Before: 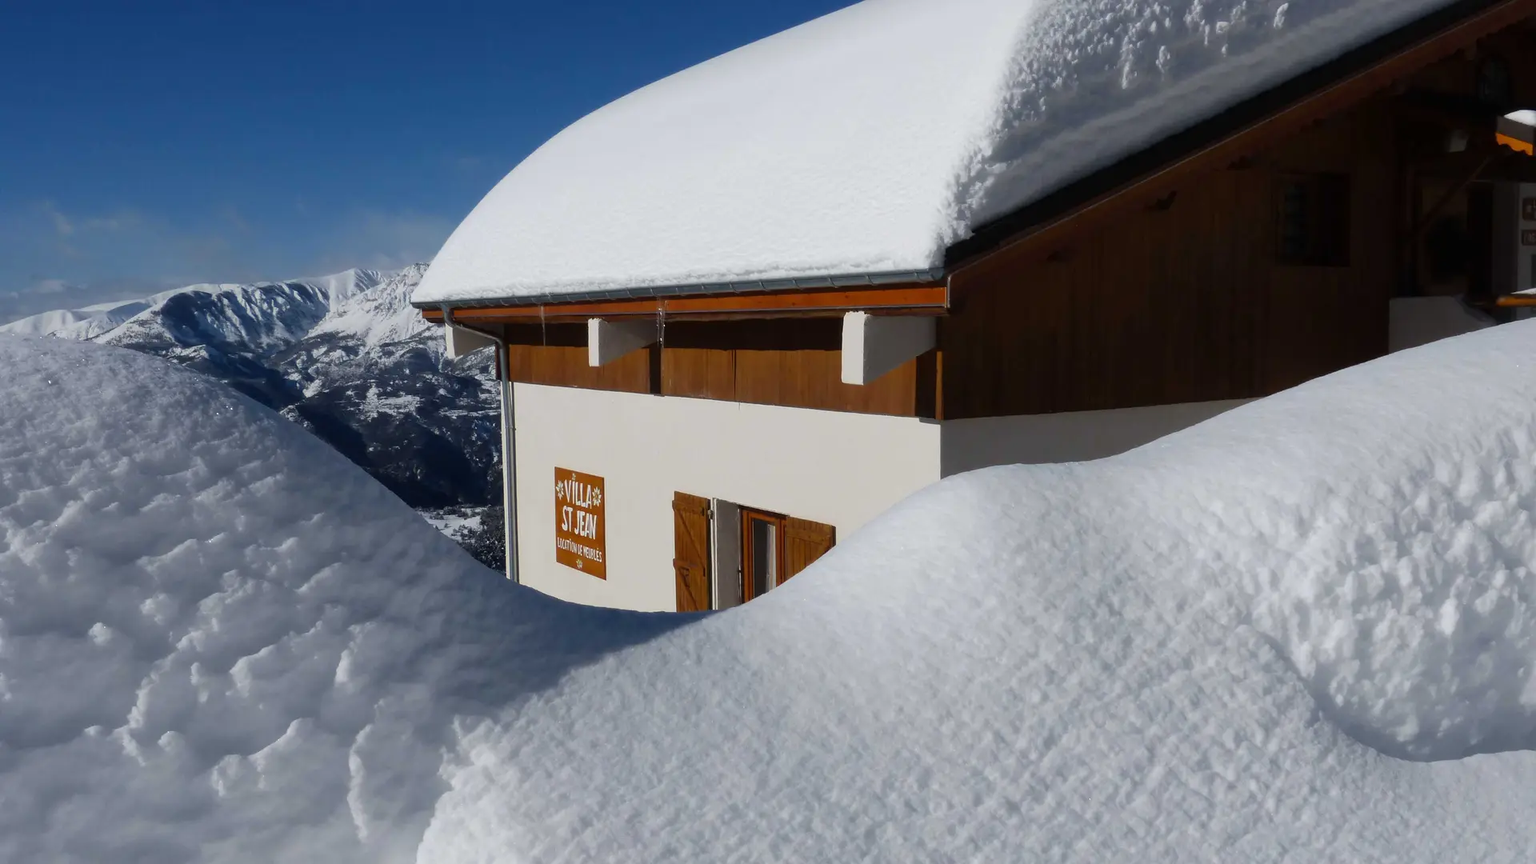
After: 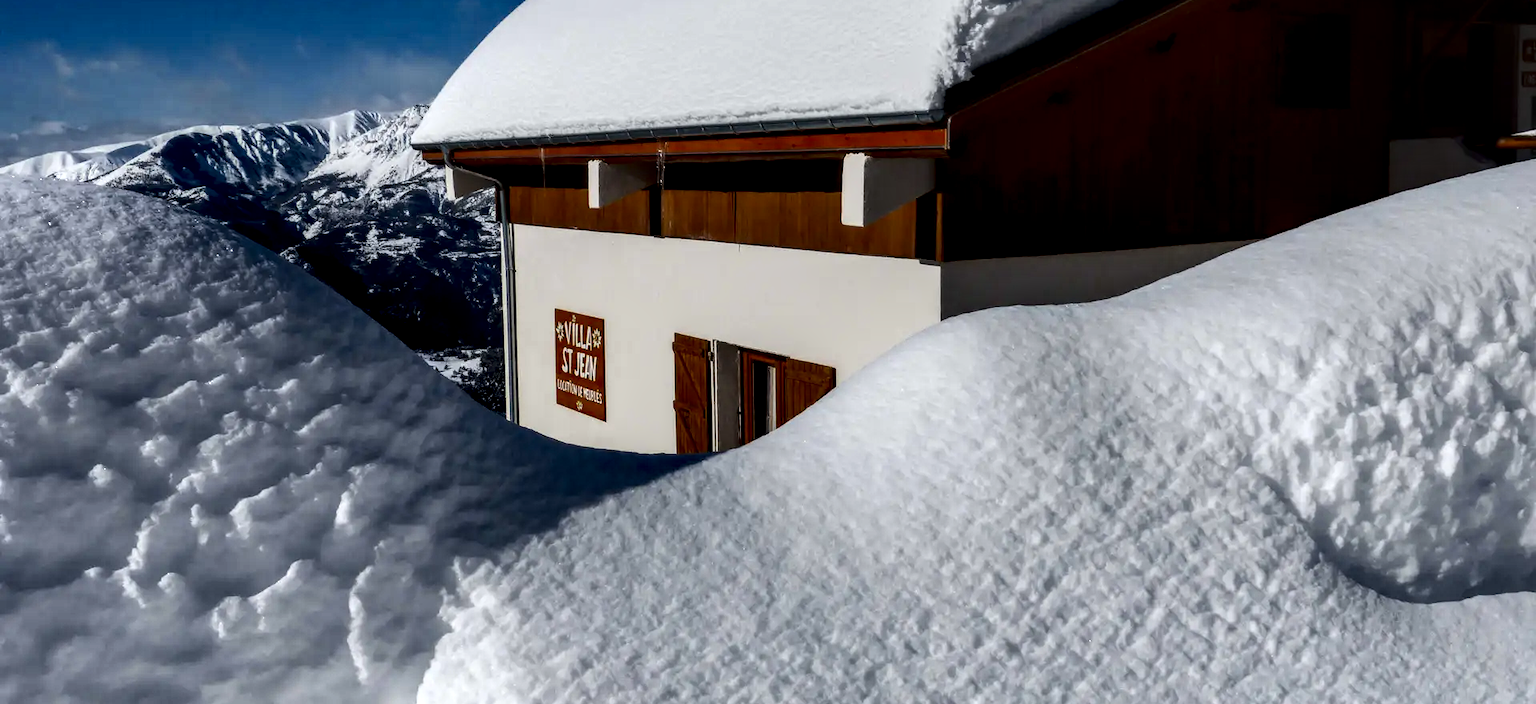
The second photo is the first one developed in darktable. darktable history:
contrast brightness saturation: contrast 0.204, brightness -0.11, saturation 0.099
local contrast: highlights 21%, shadows 70%, detail 170%
crop and rotate: top 18.448%
exposure: black level correction -0.001, exposure 0.08 EV, compensate exposure bias true, compensate highlight preservation false
